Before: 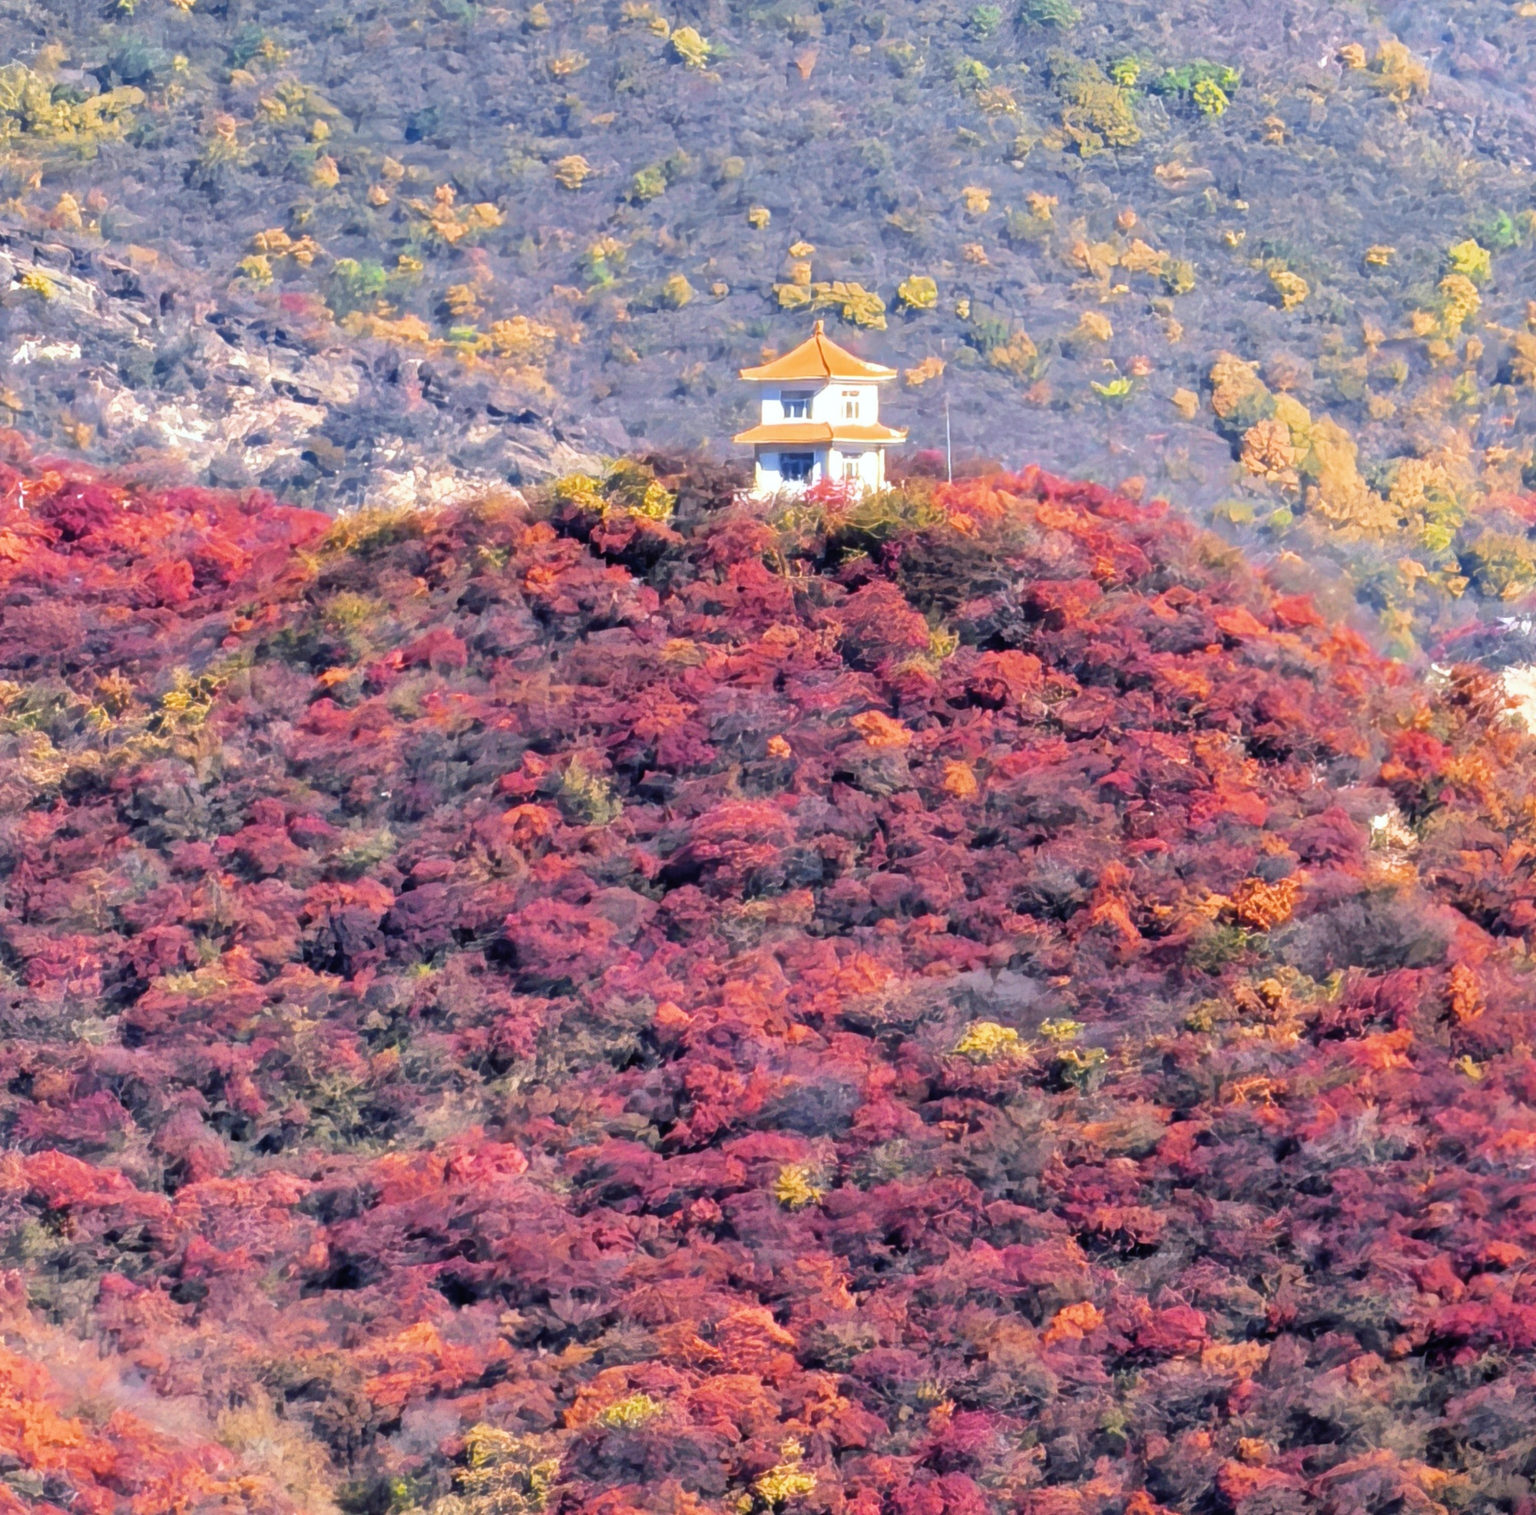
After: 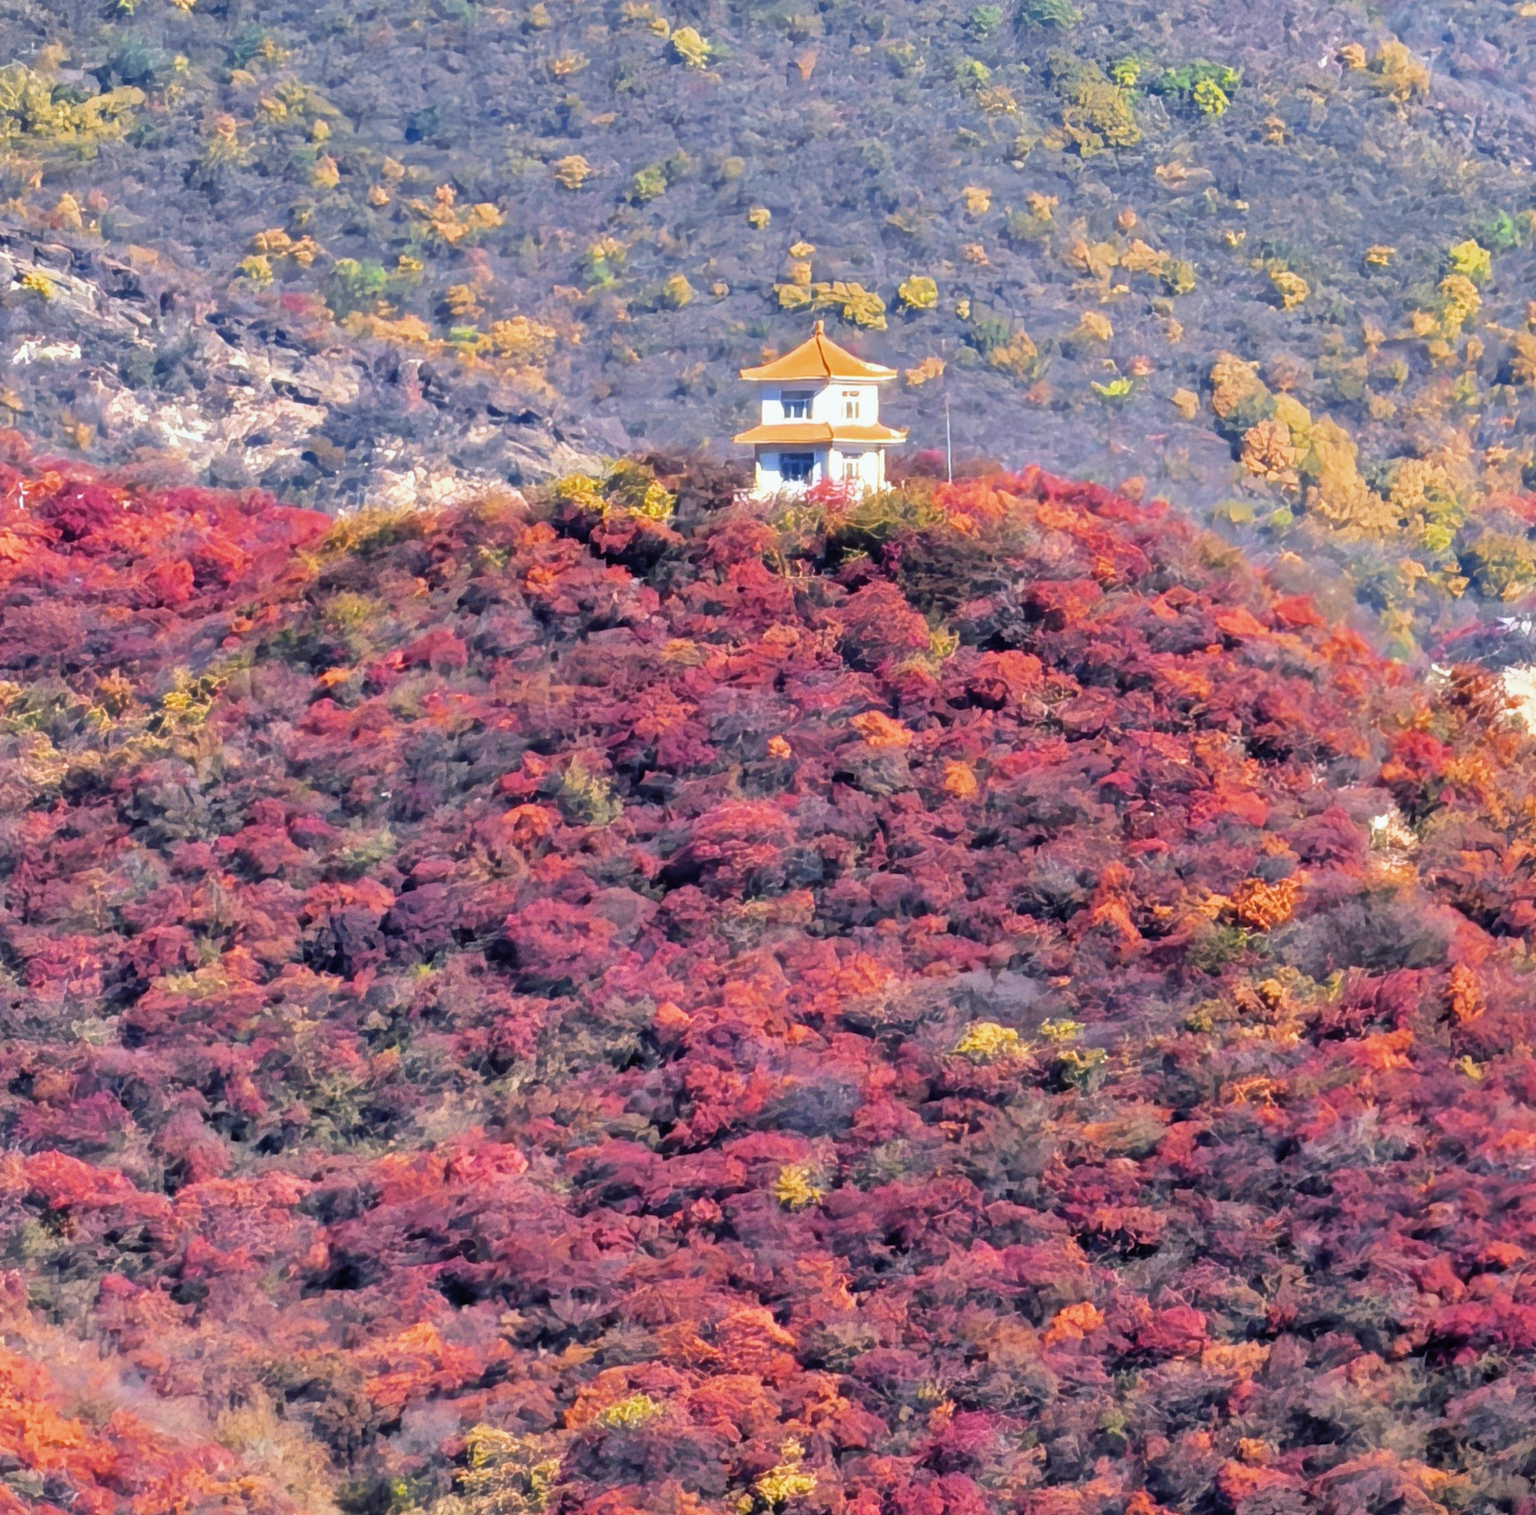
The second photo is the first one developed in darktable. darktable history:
shadows and highlights: shadows 43.52, white point adjustment -1.65, soften with gaussian
